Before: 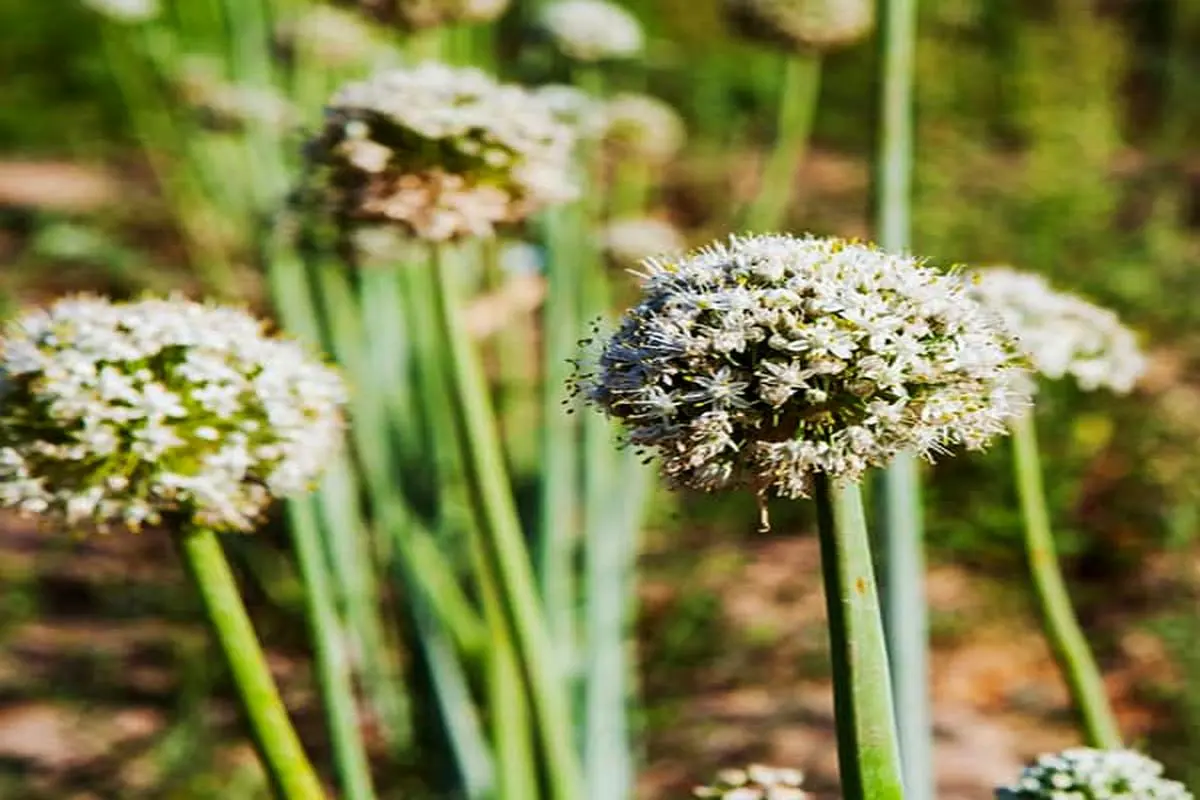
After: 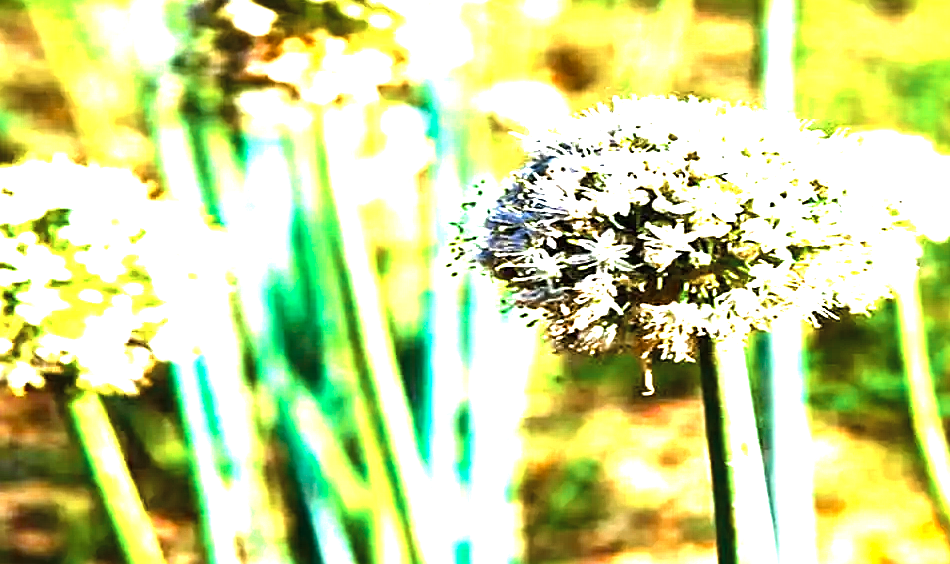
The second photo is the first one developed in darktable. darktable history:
sharpen: radius 1.305, amount 0.306, threshold 0.207
crop: left 9.725%, top 17.144%, right 11.091%, bottom 12.327%
exposure: black level correction 0, exposure 1.454 EV, compensate highlight preservation false
color zones: curves: ch0 [(0, 0.5) (0.125, 0.4) (0.25, 0.5) (0.375, 0.4) (0.5, 0.4) (0.625, 0.35) (0.75, 0.35) (0.875, 0.5)]; ch1 [(0, 0.35) (0.125, 0.45) (0.25, 0.35) (0.375, 0.35) (0.5, 0.35) (0.625, 0.35) (0.75, 0.45) (0.875, 0.35)]; ch2 [(0, 0.6) (0.125, 0.5) (0.25, 0.5) (0.375, 0.6) (0.5, 0.6) (0.625, 0.5) (0.75, 0.5) (0.875, 0.5)]
tone equalizer: -8 EV -0.732 EV, -7 EV -0.722 EV, -6 EV -0.64 EV, -5 EV -0.378 EV, -3 EV 0.39 EV, -2 EV 0.6 EV, -1 EV 0.697 EV, +0 EV 0.726 EV, edges refinement/feathering 500, mask exposure compensation -1.57 EV, preserve details no
color balance rgb: perceptual saturation grading › global saturation 36.666%, perceptual saturation grading › shadows 34.626%, perceptual brilliance grading › global brilliance 25.477%, global vibrance 3.222%
